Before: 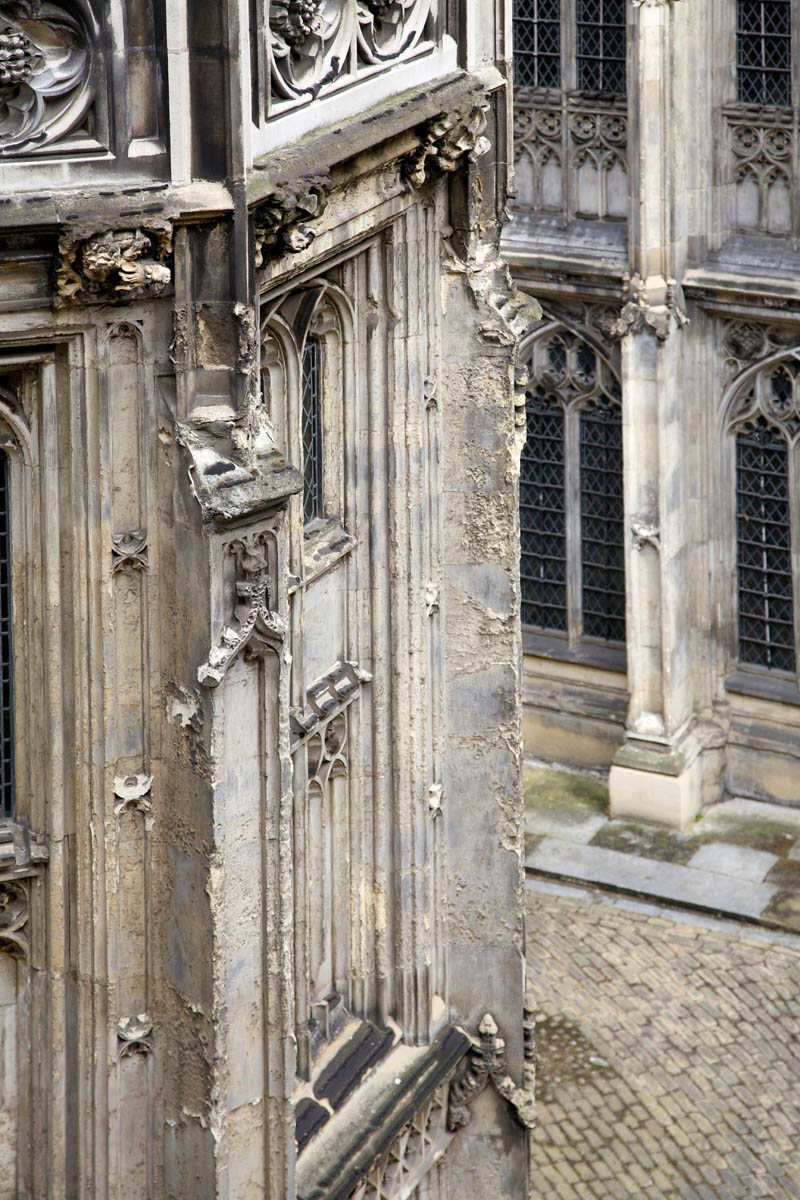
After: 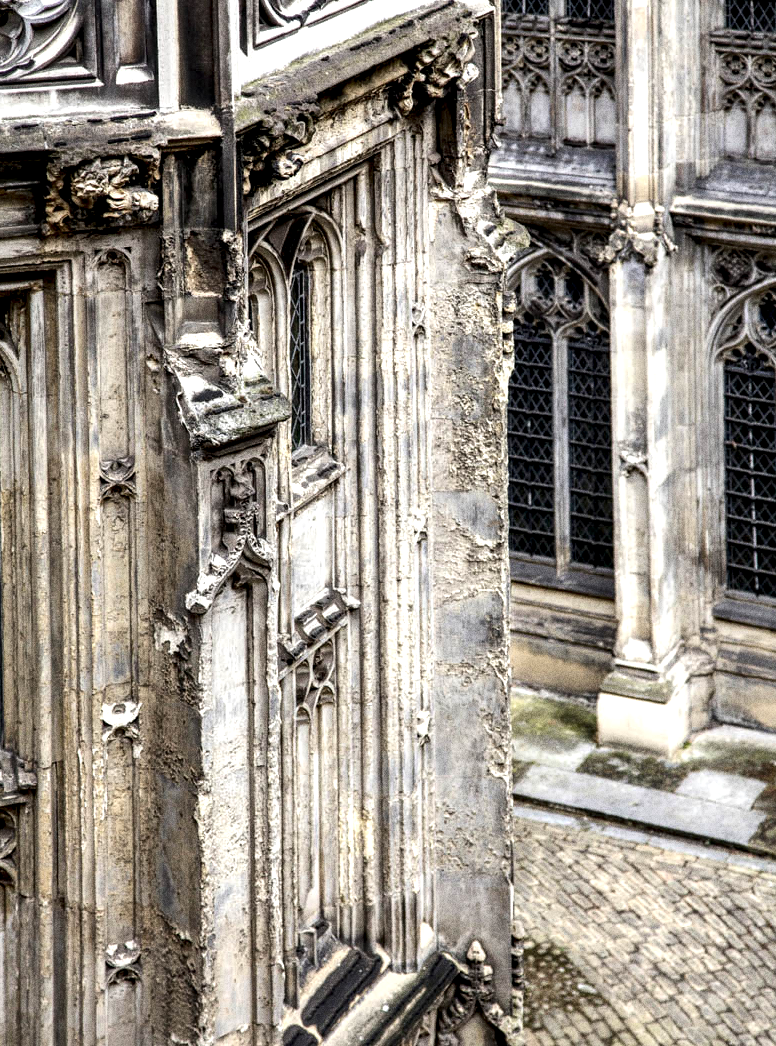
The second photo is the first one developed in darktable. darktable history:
crop: left 1.507%, top 6.147%, right 1.379%, bottom 6.637%
local contrast: highlights 20%, shadows 70%, detail 170%
grain: coarseness 11.82 ISO, strength 36.67%, mid-tones bias 74.17%
tone equalizer: -8 EV -0.417 EV, -7 EV -0.389 EV, -6 EV -0.333 EV, -5 EV -0.222 EV, -3 EV 0.222 EV, -2 EV 0.333 EV, -1 EV 0.389 EV, +0 EV 0.417 EV, edges refinement/feathering 500, mask exposure compensation -1.57 EV, preserve details no
